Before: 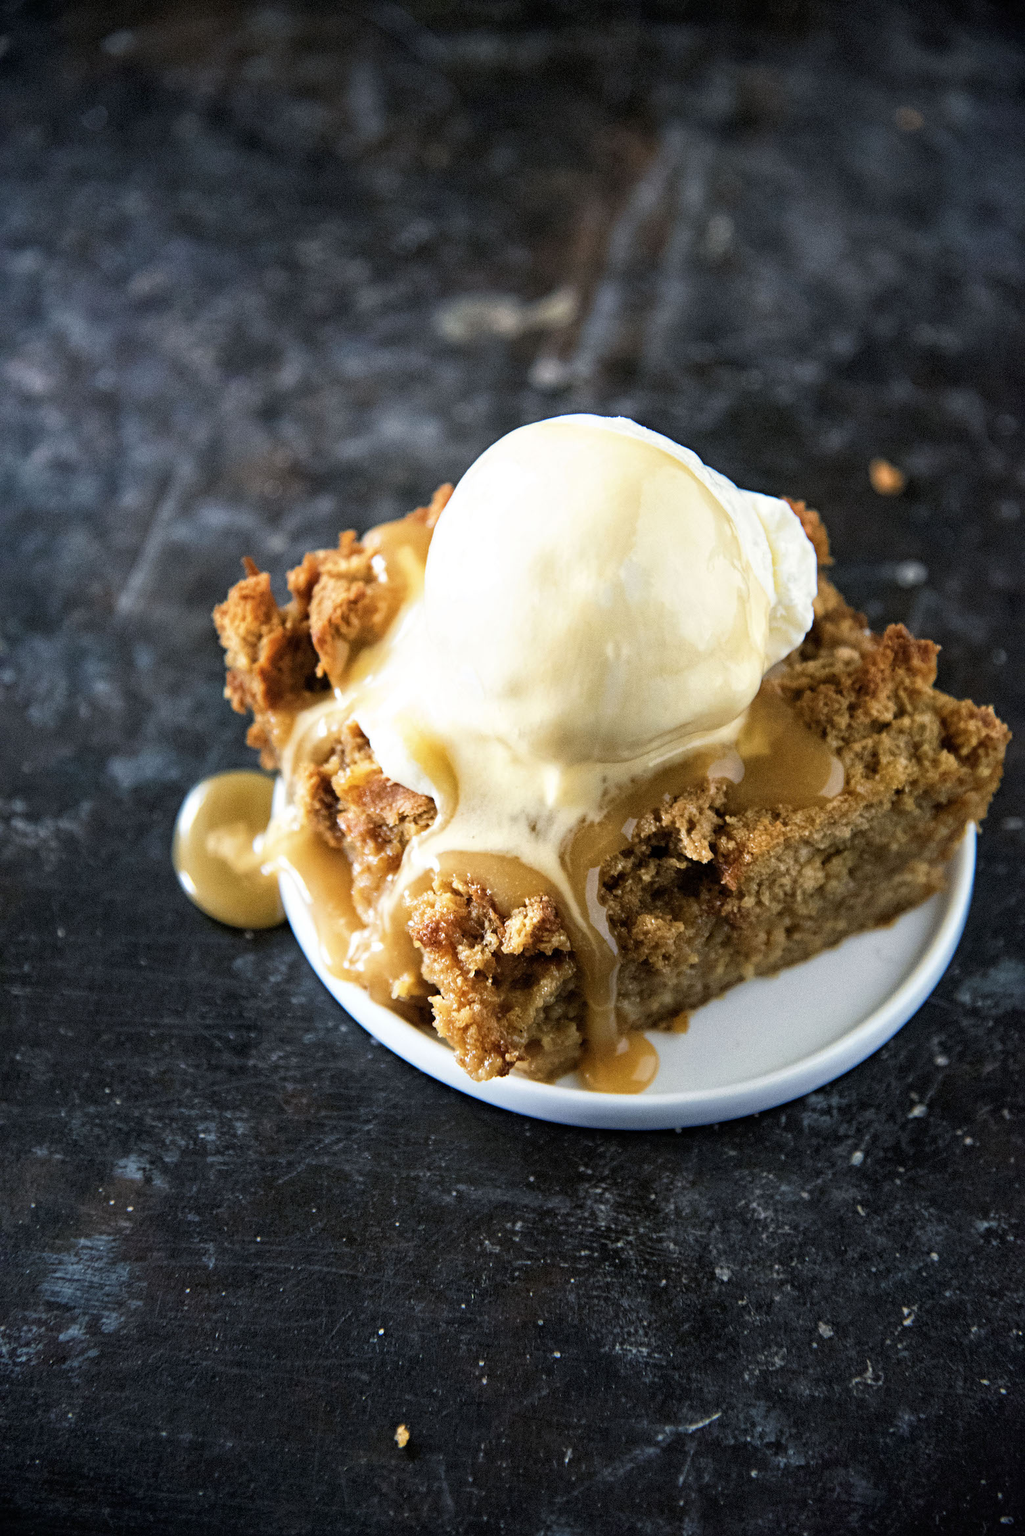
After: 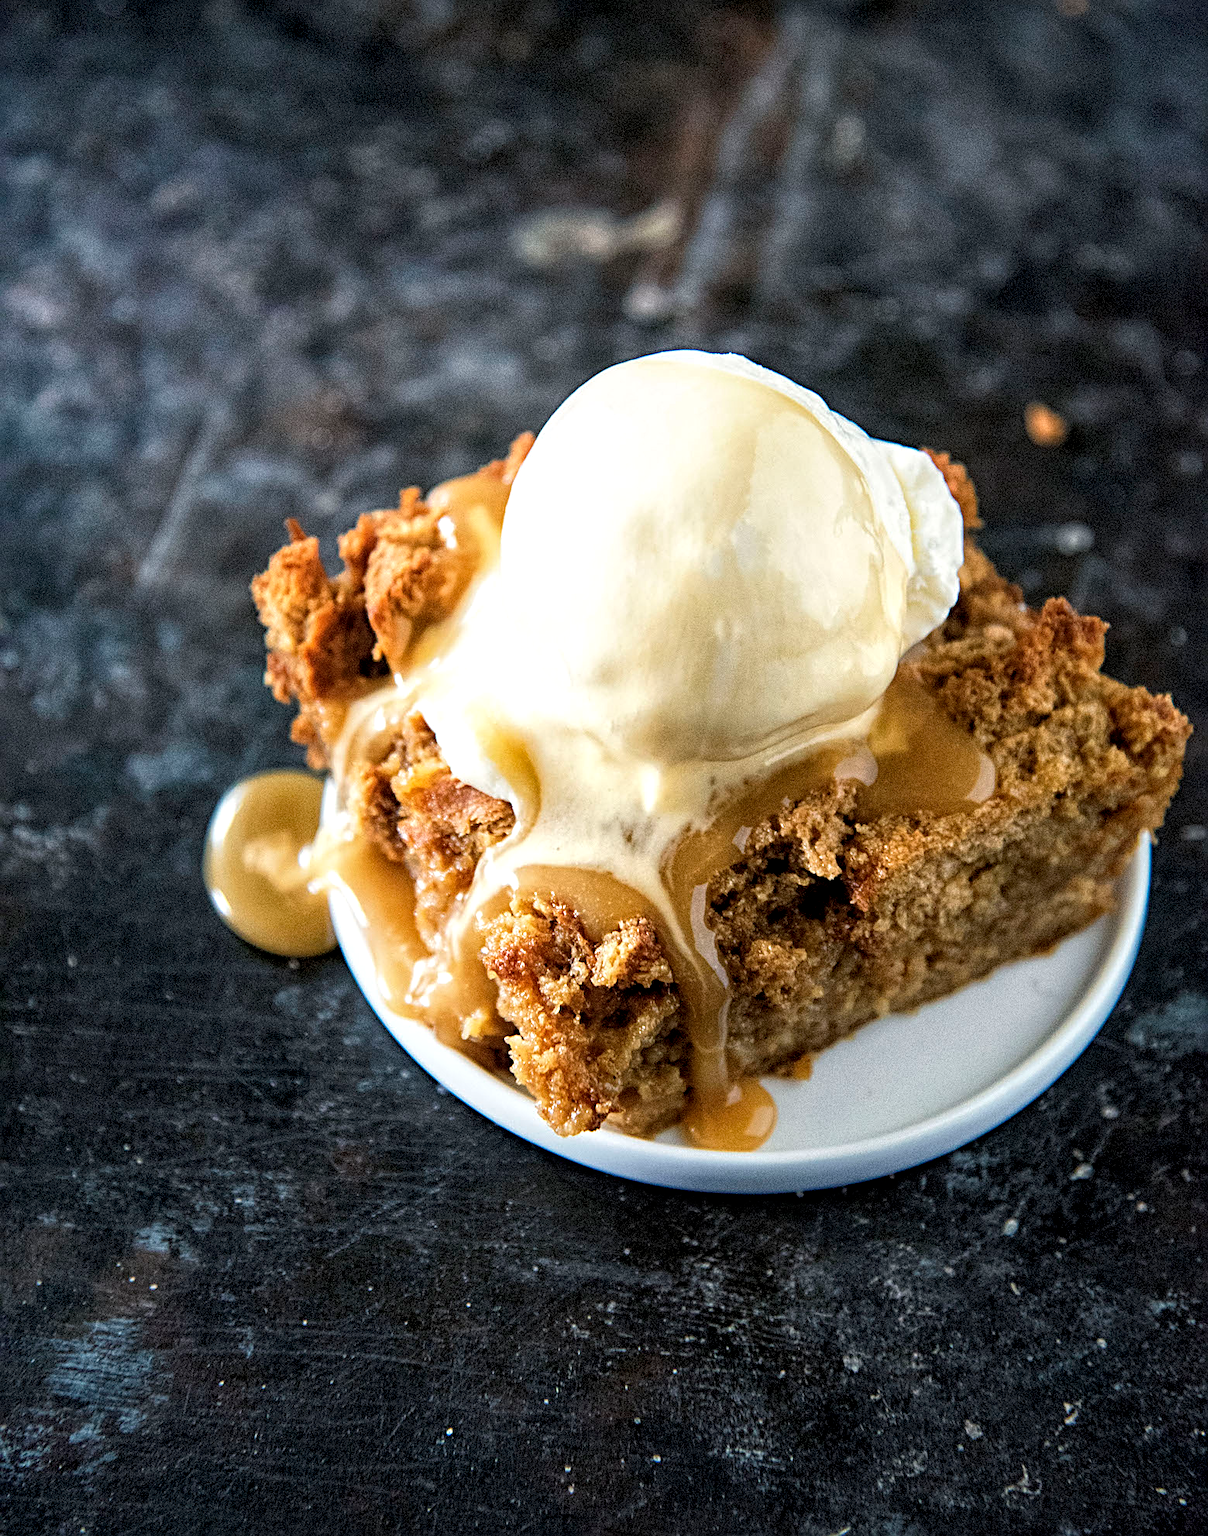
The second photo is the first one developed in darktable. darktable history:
crop: top 7.621%, bottom 7.494%
local contrast: highlights 95%, shadows 90%, detail 160%, midtone range 0.2
sharpen: on, module defaults
